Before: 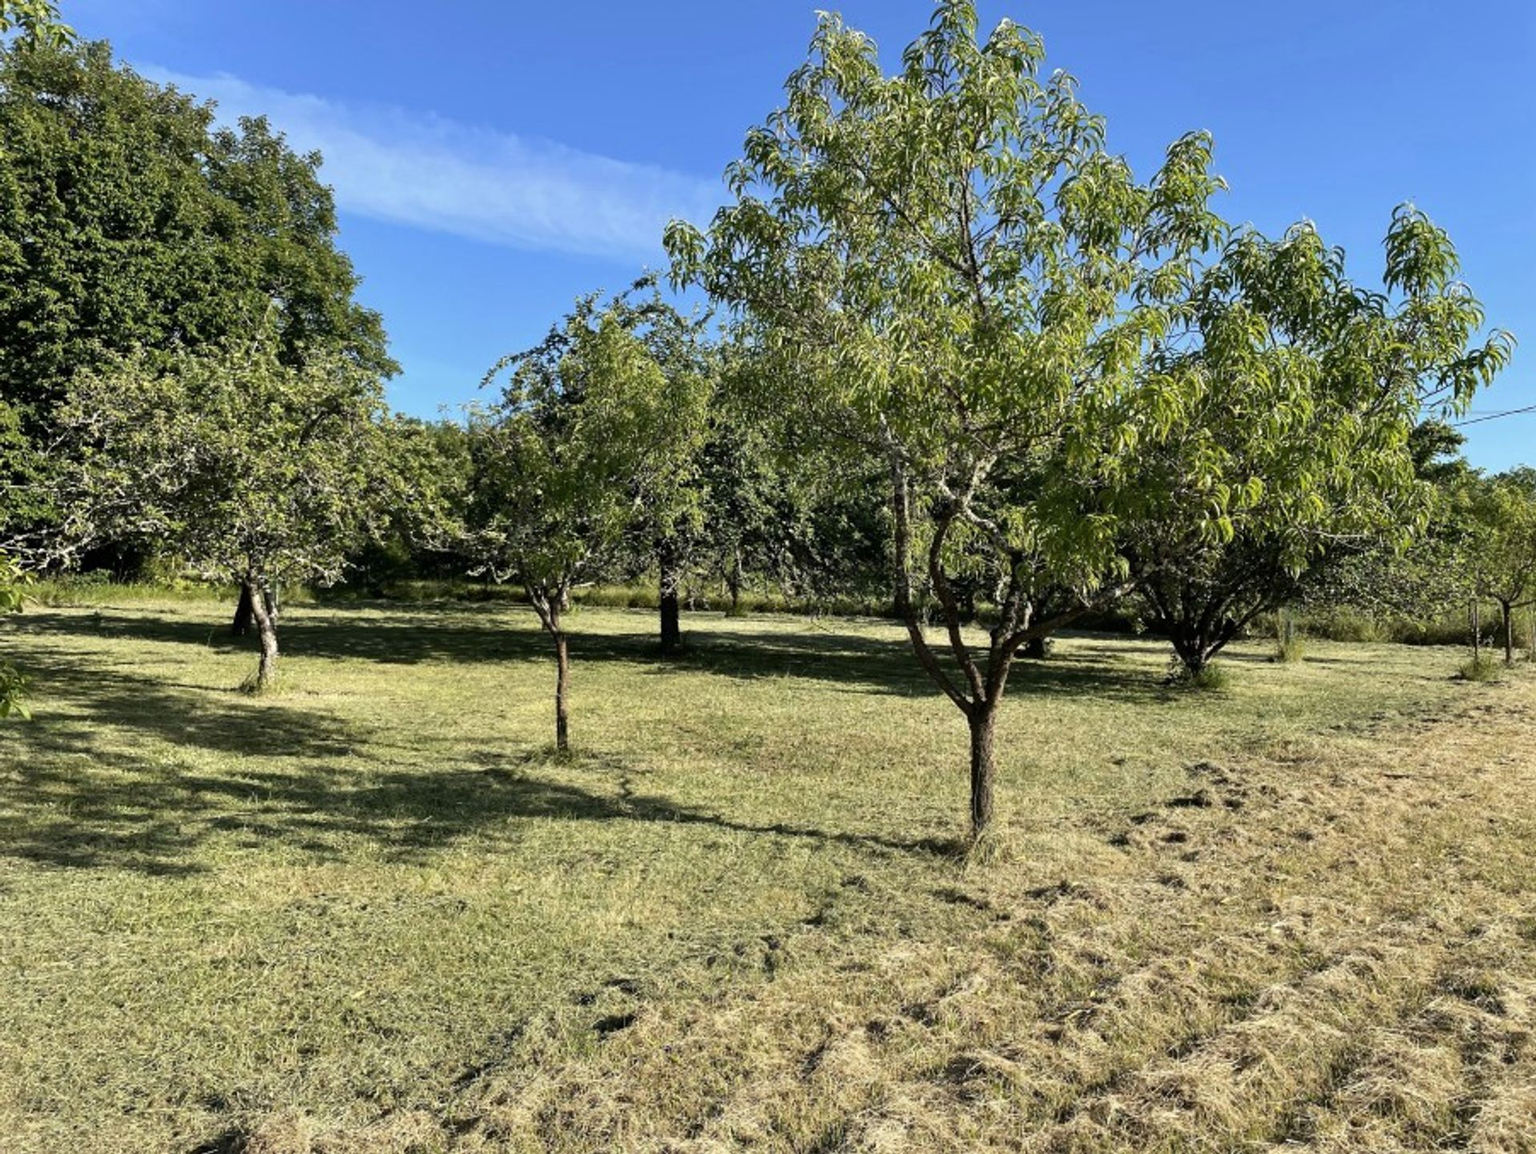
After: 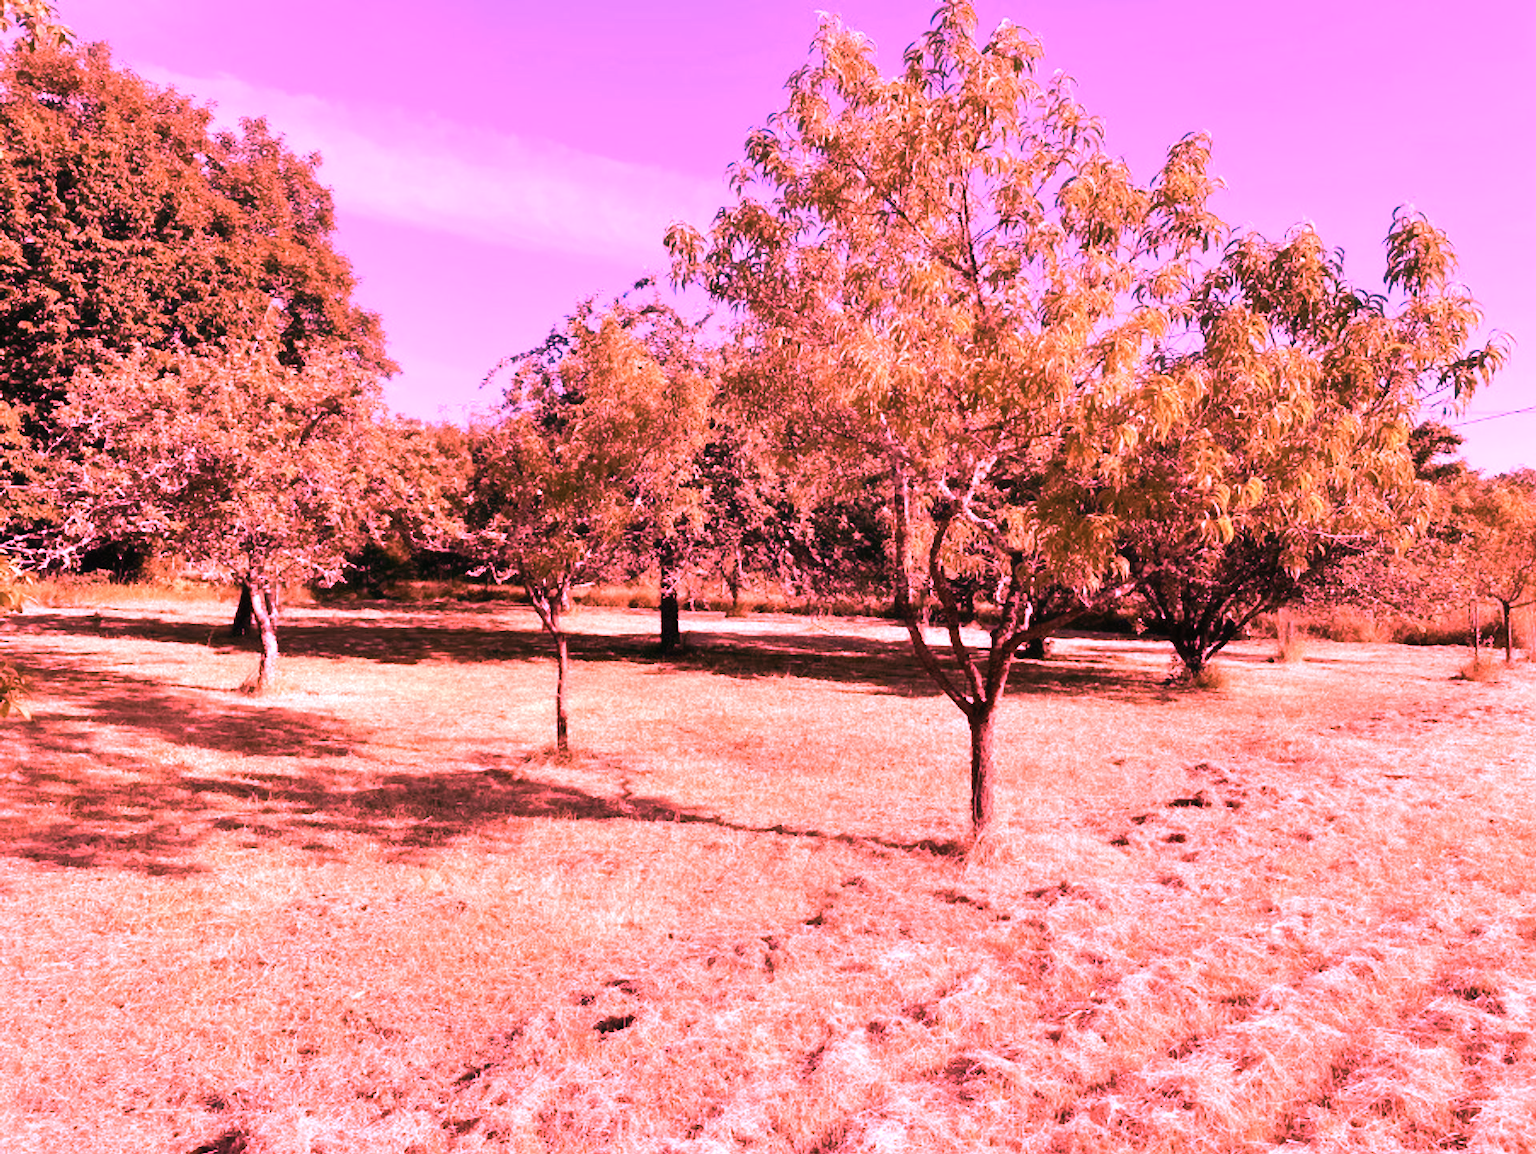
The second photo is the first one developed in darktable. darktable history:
contrast equalizer: octaves 7, y [[0.502, 0.505, 0.512, 0.529, 0.564, 0.588], [0.5 ×6], [0.502, 0.505, 0.512, 0.529, 0.564, 0.588], [0, 0.001, 0.001, 0.004, 0.008, 0.011], [0, 0.001, 0.001, 0.004, 0.008, 0.011]], mix -1
raw chromatic aberrations: on, module defaults
denoise (profiled): strength 1.2, preserve shadows 1.8, a [-1, 0, 0], y [[0.5 ×7] ×4, [0 ×7], [0.5 ×7]], compensate highlight preservation false
color calibration: illuminant F (fluorescent), F source F9 (Cool White Deluxe 4150 K) – high CRI, x 0.374, y 0.373, temperature 4158.34 K
white balance: red 2.9, blue 1.358
